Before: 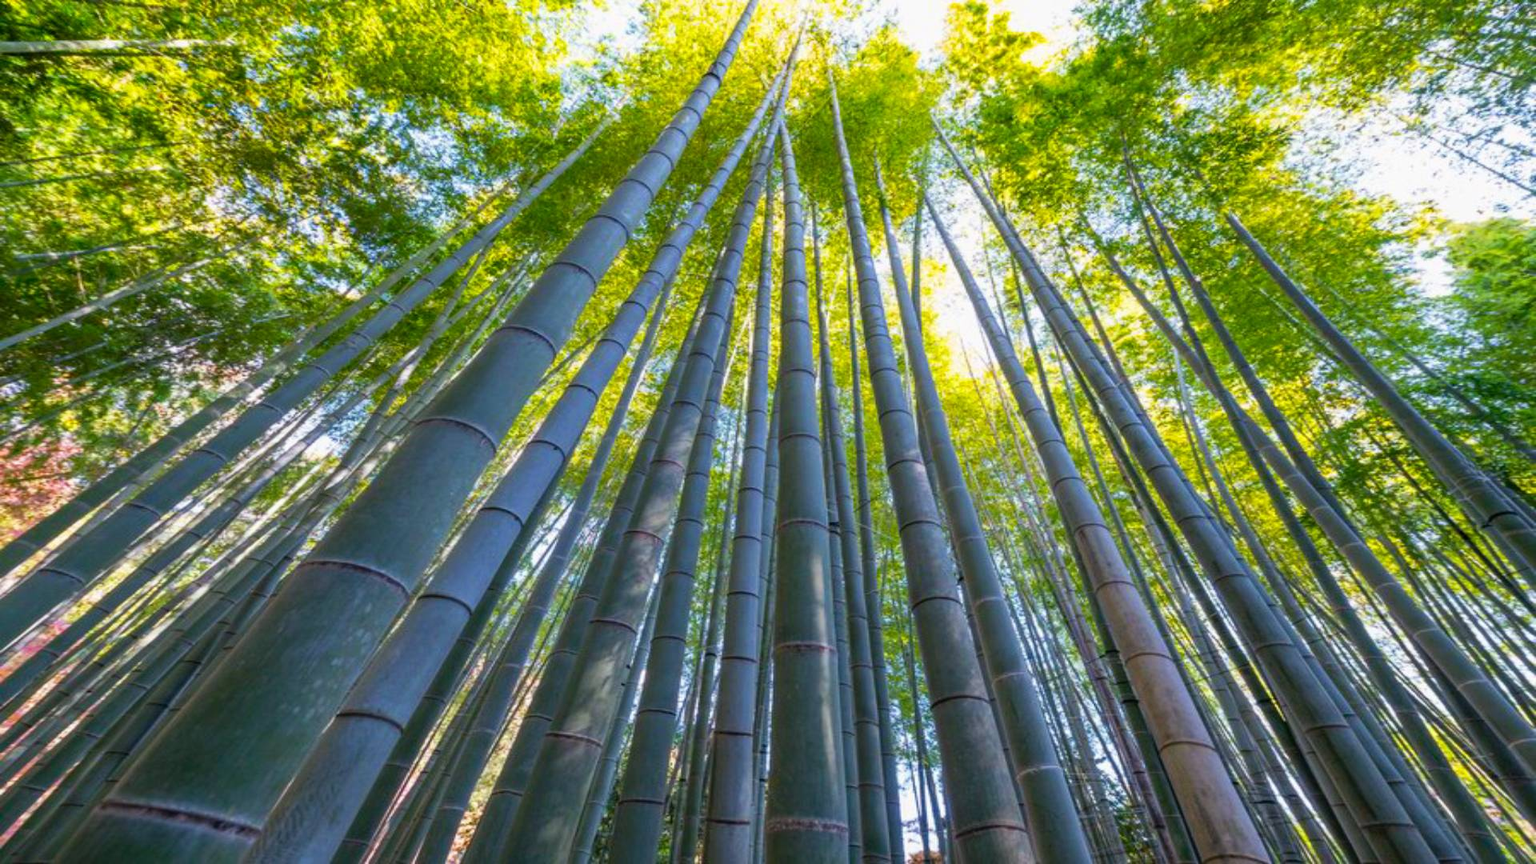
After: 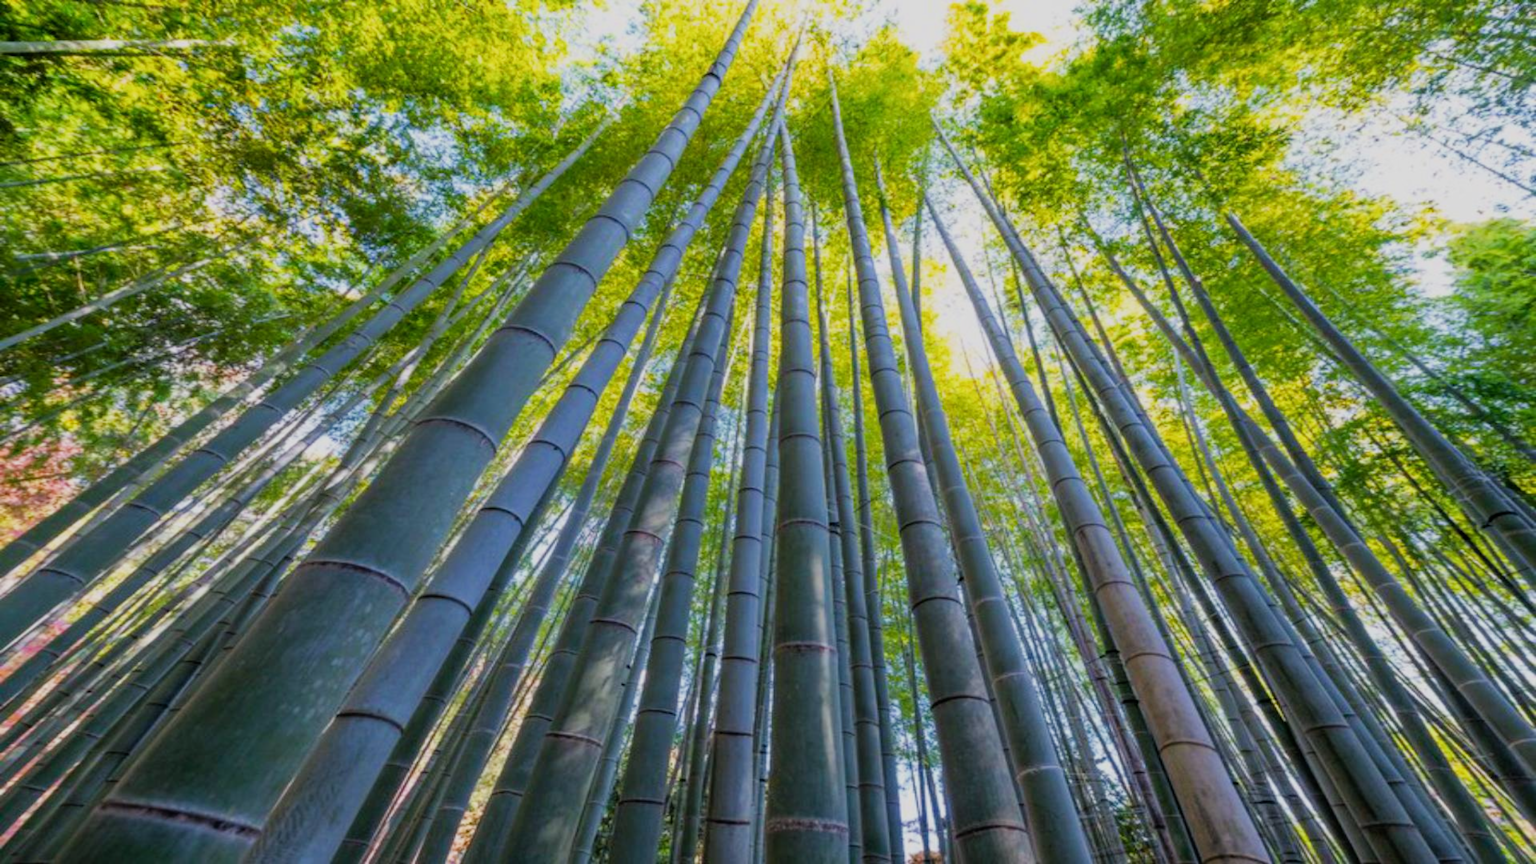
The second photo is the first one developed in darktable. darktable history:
lowpass: radius 0.5, unbound 0
filmic rgb: white relative exposure 3.85 EV, hardness 4.3
